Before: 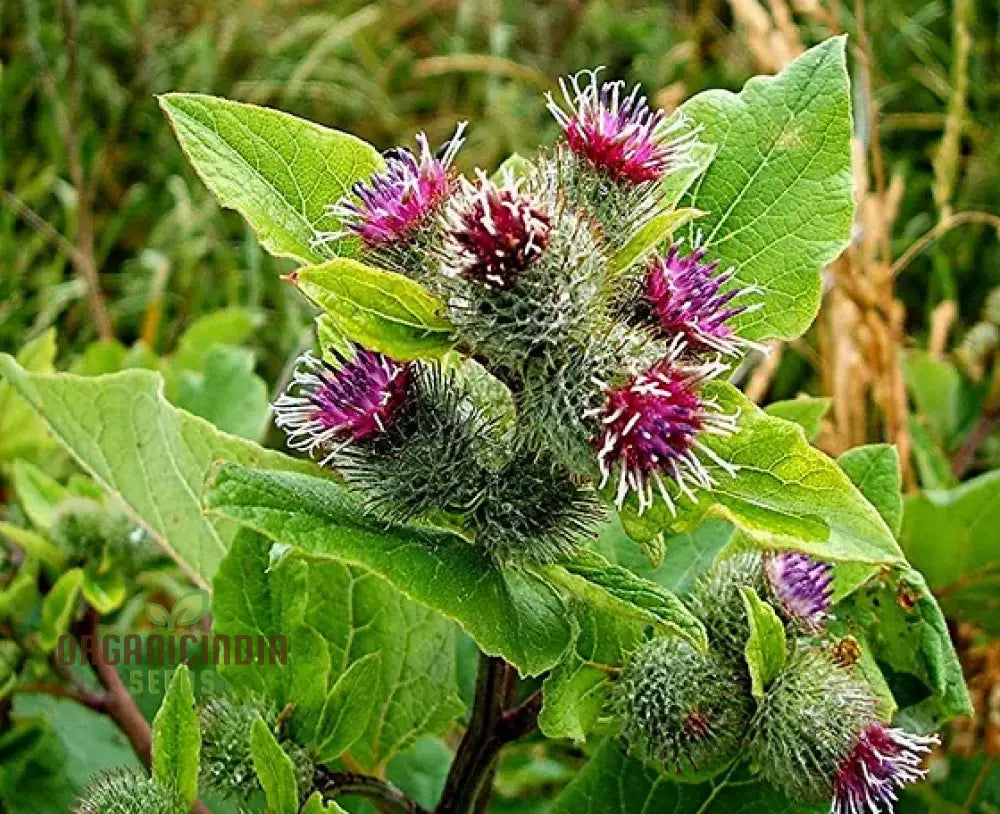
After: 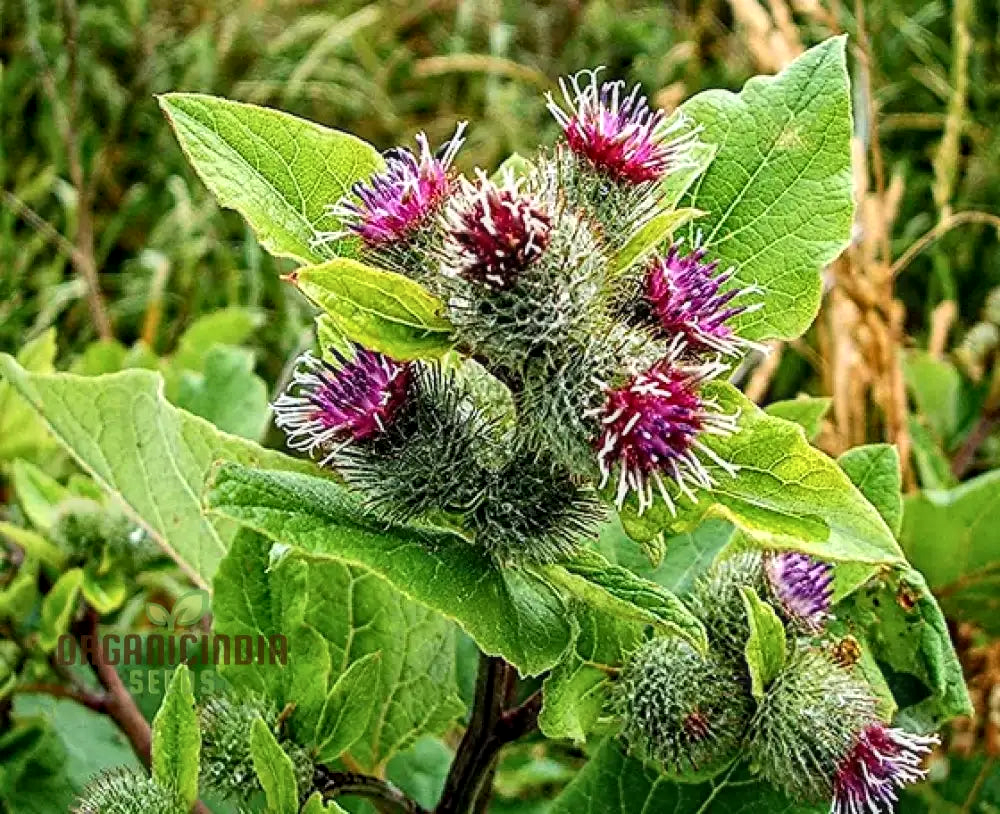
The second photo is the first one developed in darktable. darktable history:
contrast brightness saturation: contrast 0.15, brightness 0.05
shadows and highlights: soften with gaussian
local contrast: on, module defaults
